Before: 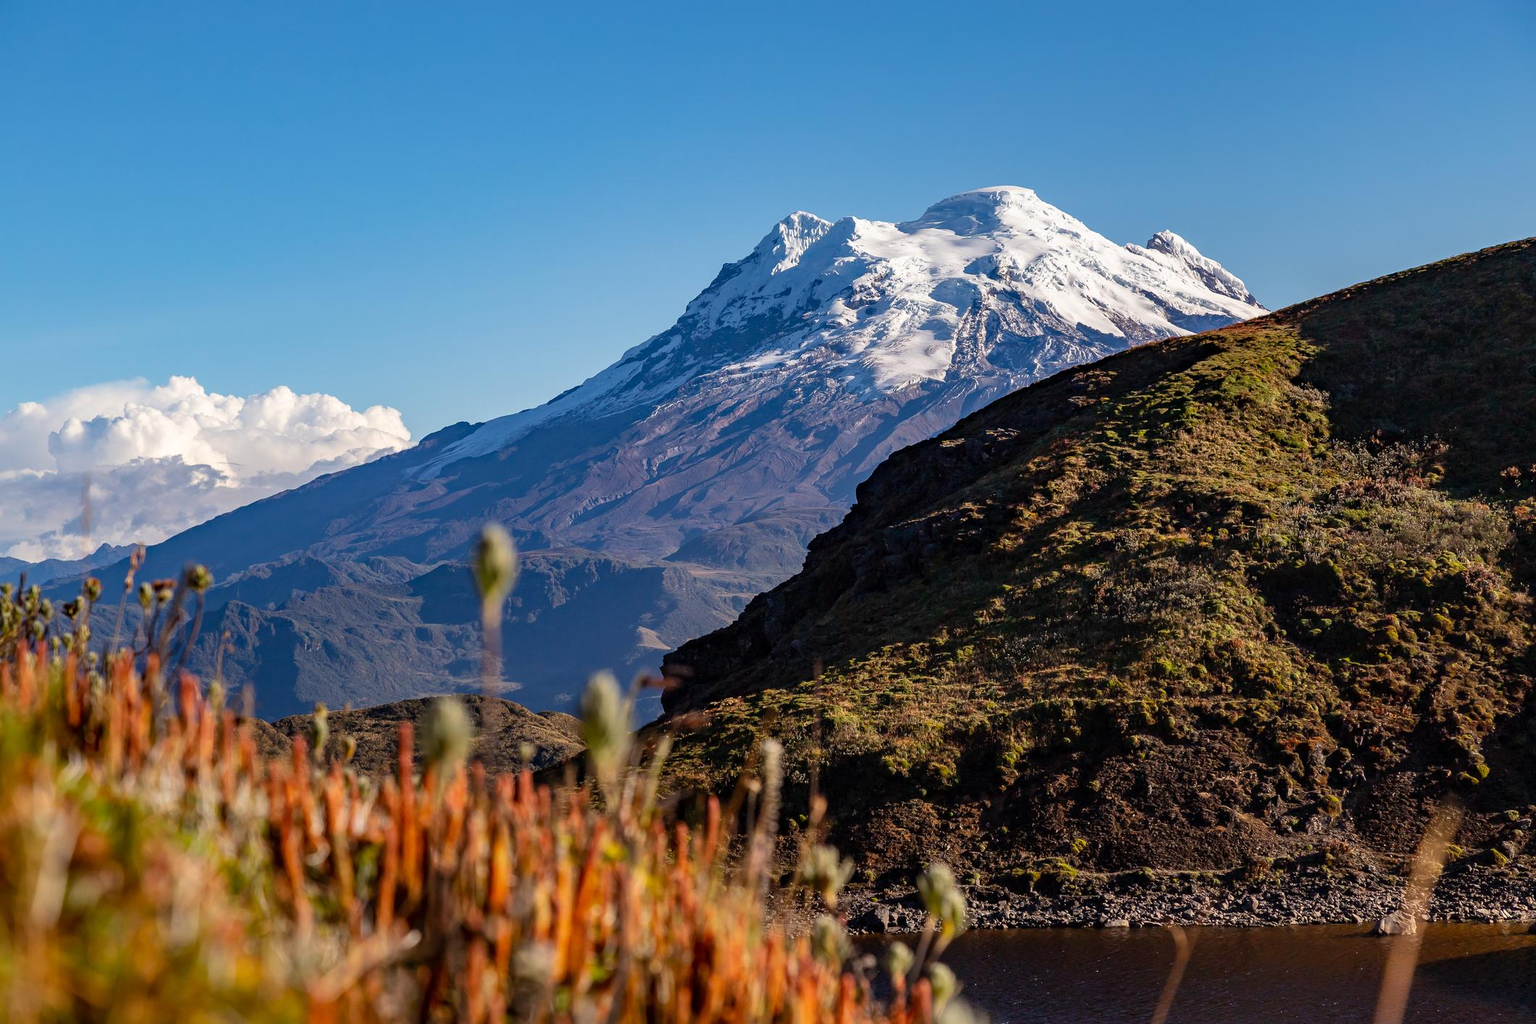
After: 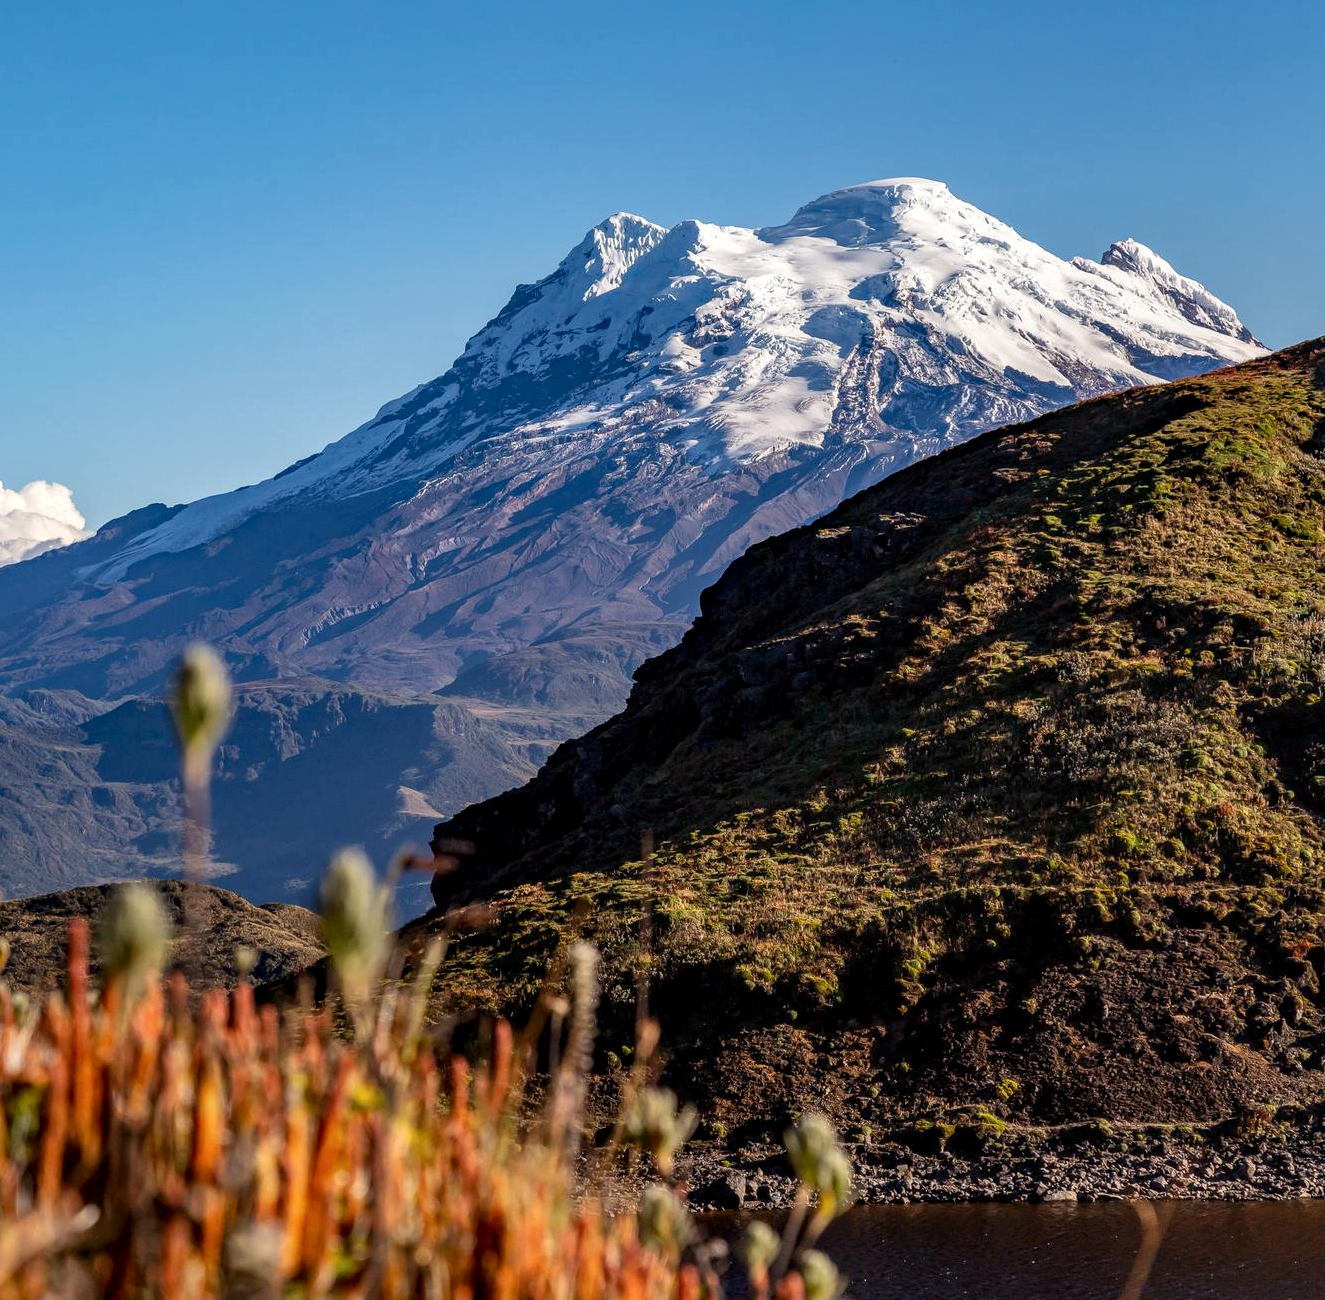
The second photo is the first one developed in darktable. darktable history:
crop and rotate: left 22.745%, top 5.628%, right 14.758%, bottom 2.366%
local contrast: on, module defaults
